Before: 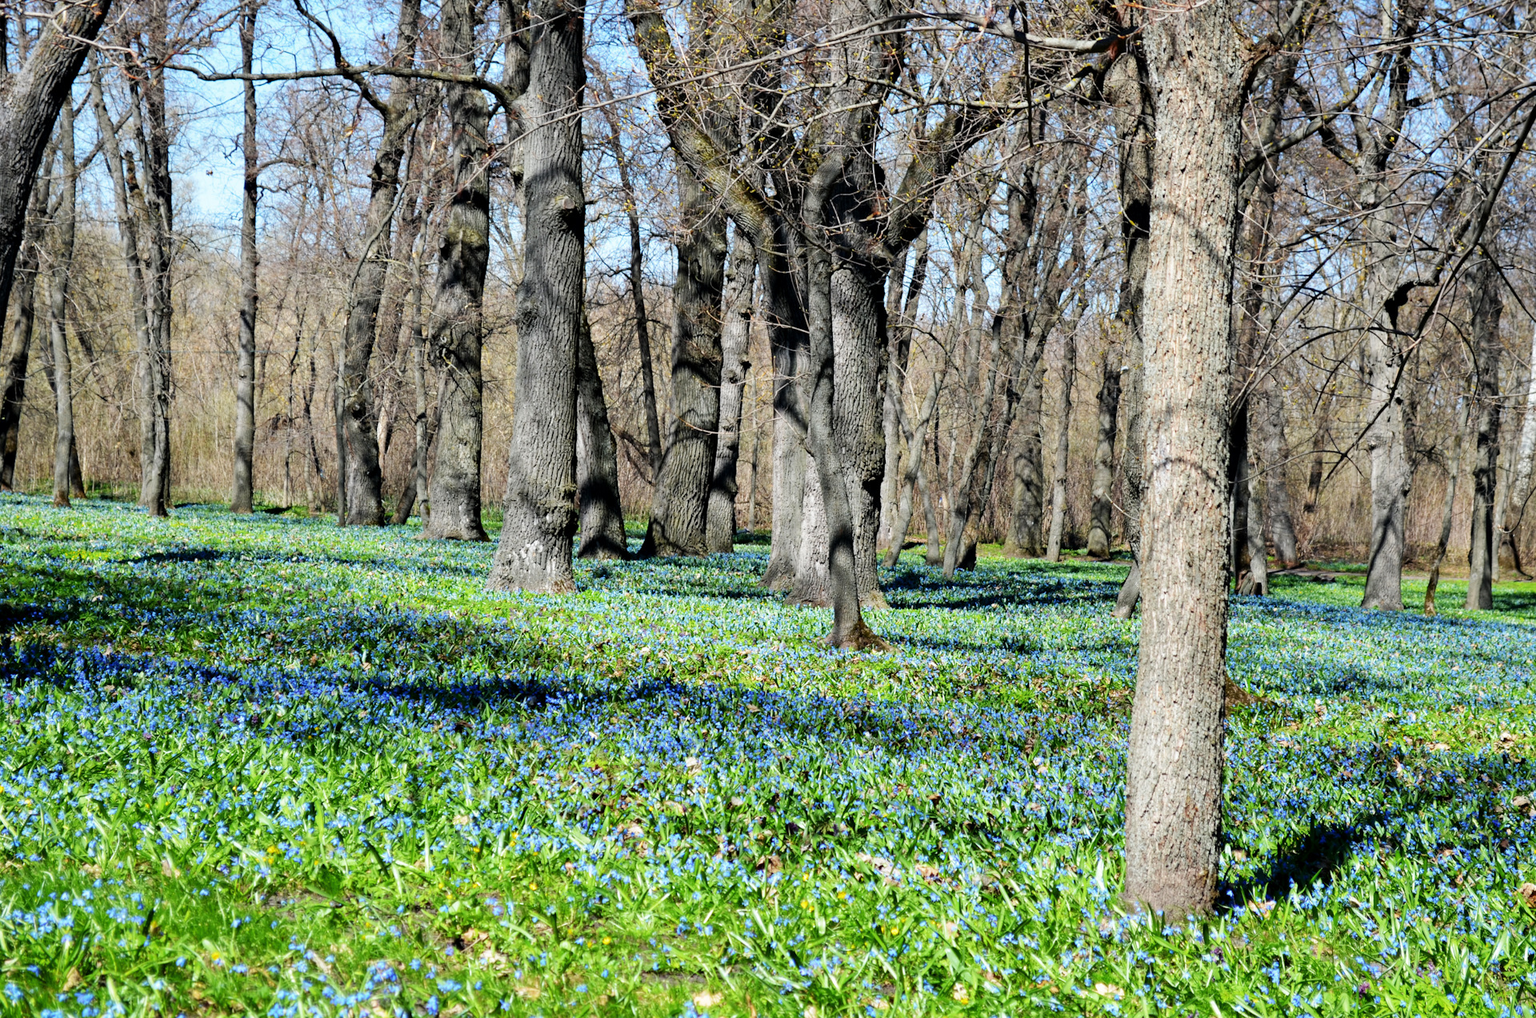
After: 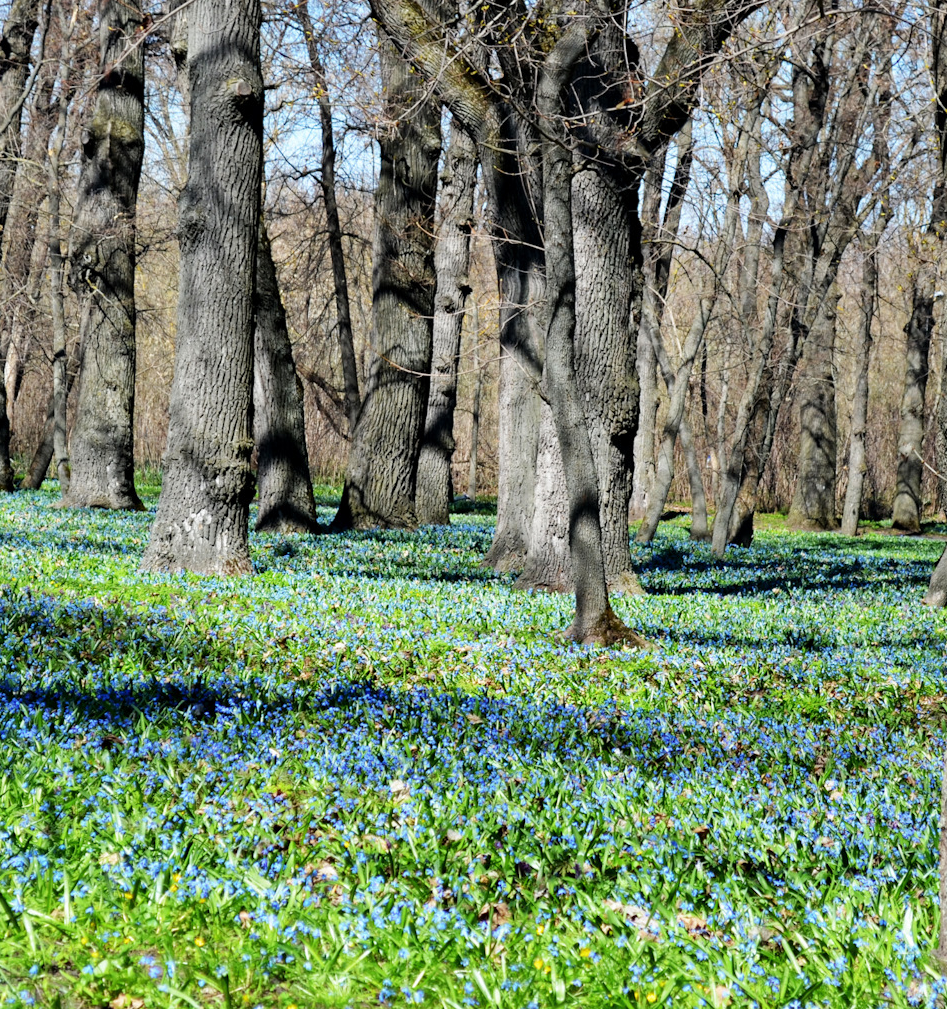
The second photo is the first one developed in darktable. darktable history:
crop and rotate: angle 0.011°, left 24.34%, top 13.047%, right 26.282%, bottom 7.591%
